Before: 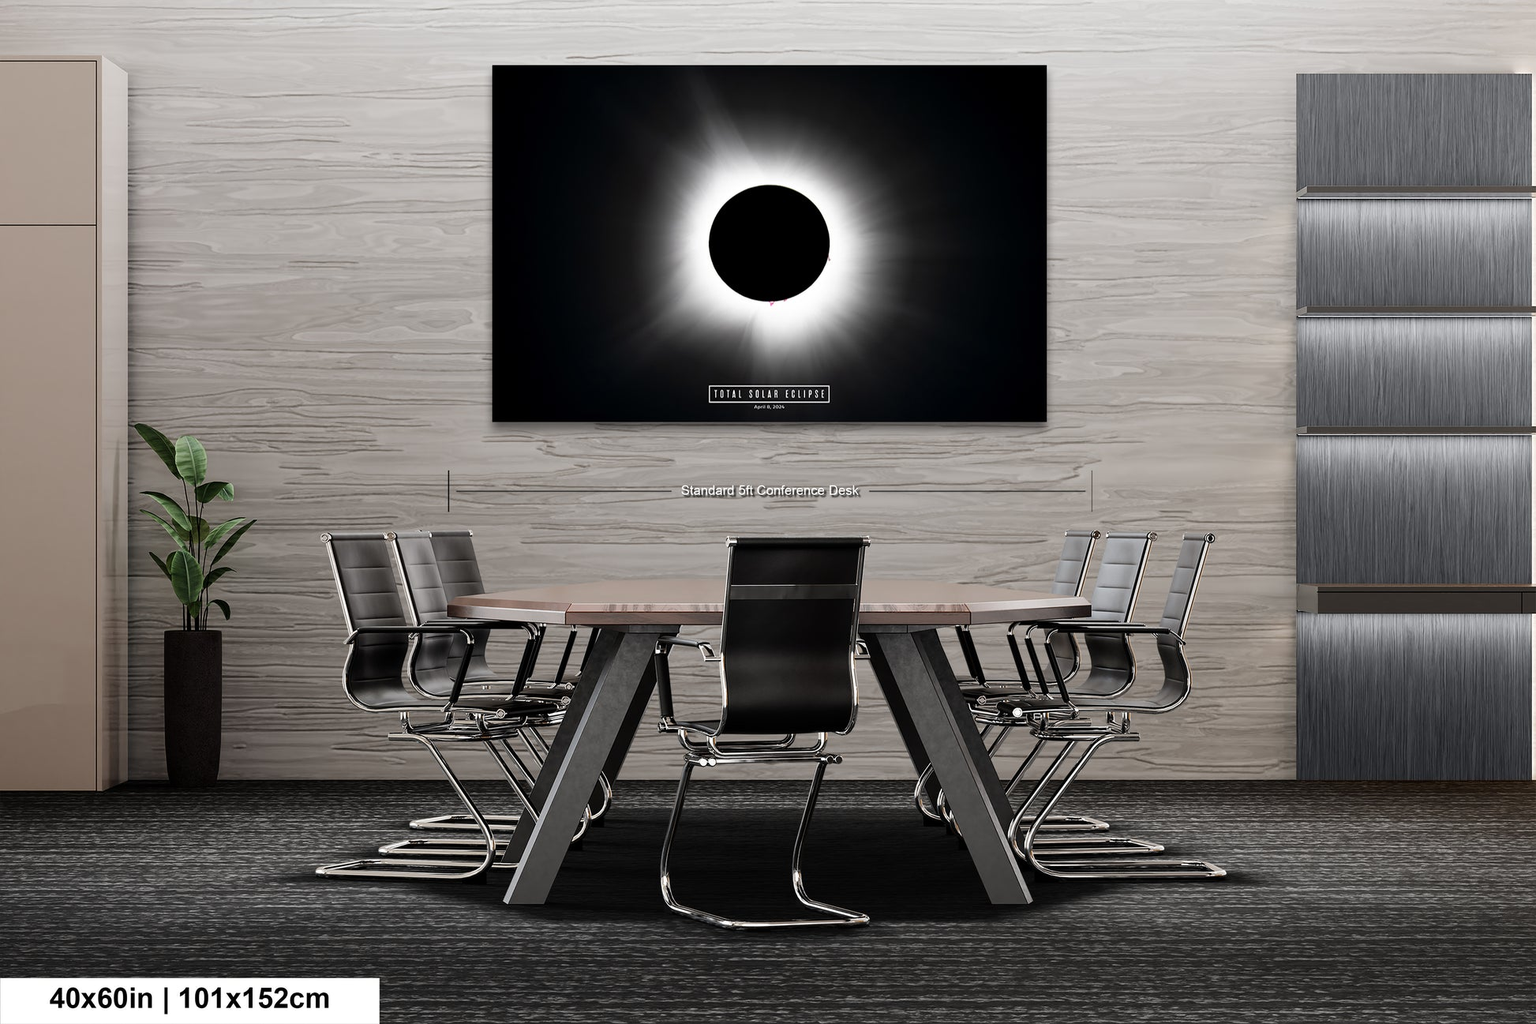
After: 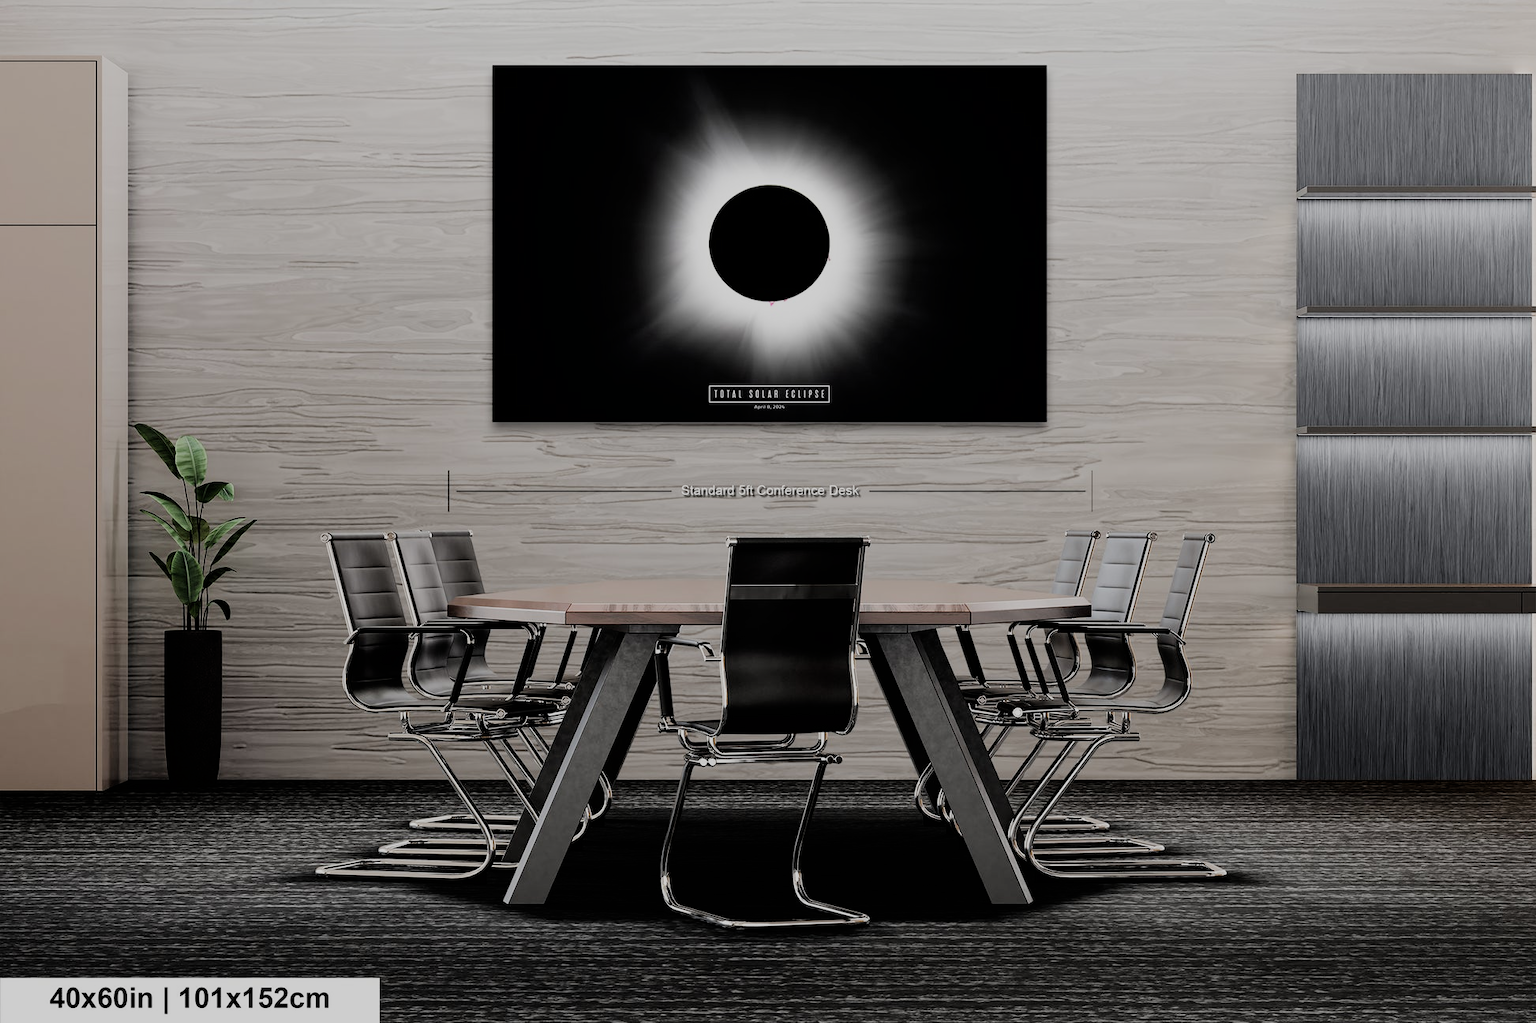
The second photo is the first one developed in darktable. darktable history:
filmic rgb: black relative exposure -6.98 EV, white relative exposure 5.64 EV, threshold 2.94 EV, hardness 2.85, enable highlight reconstruction true
